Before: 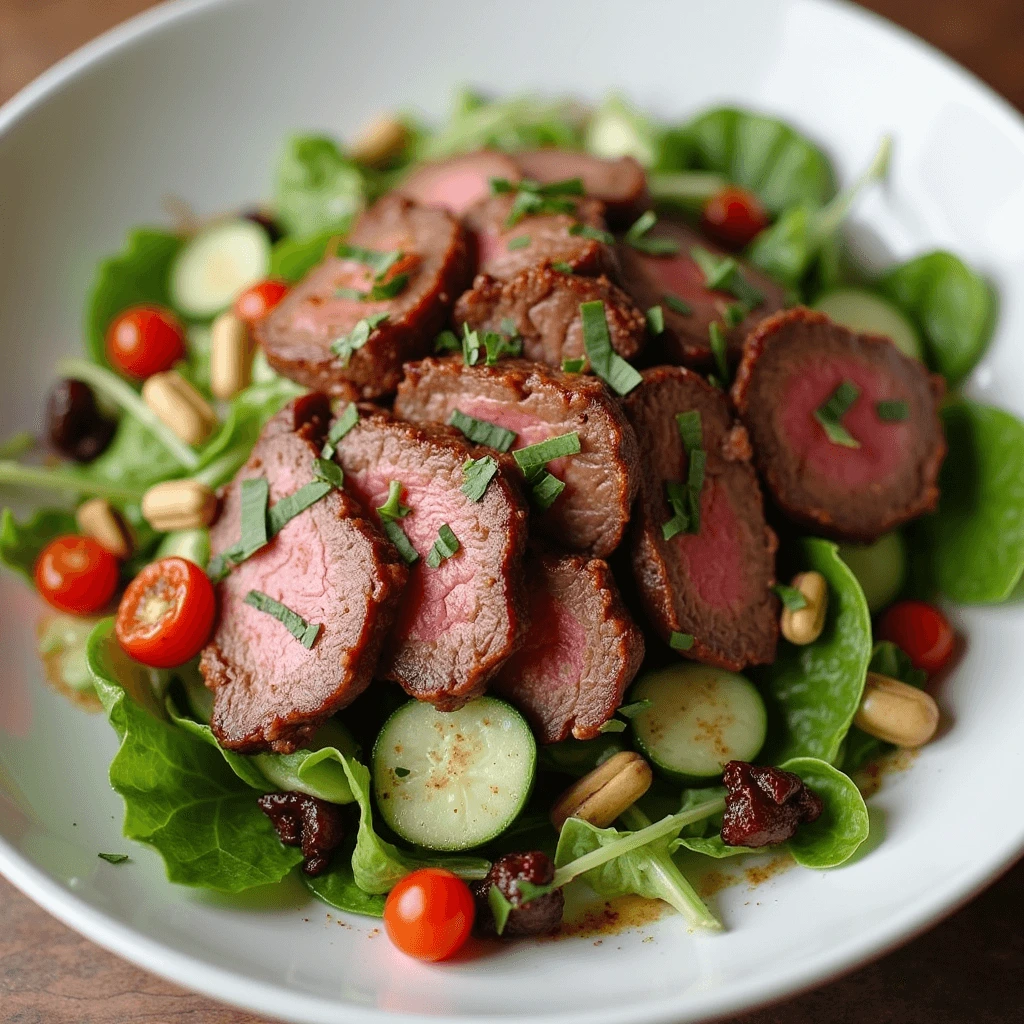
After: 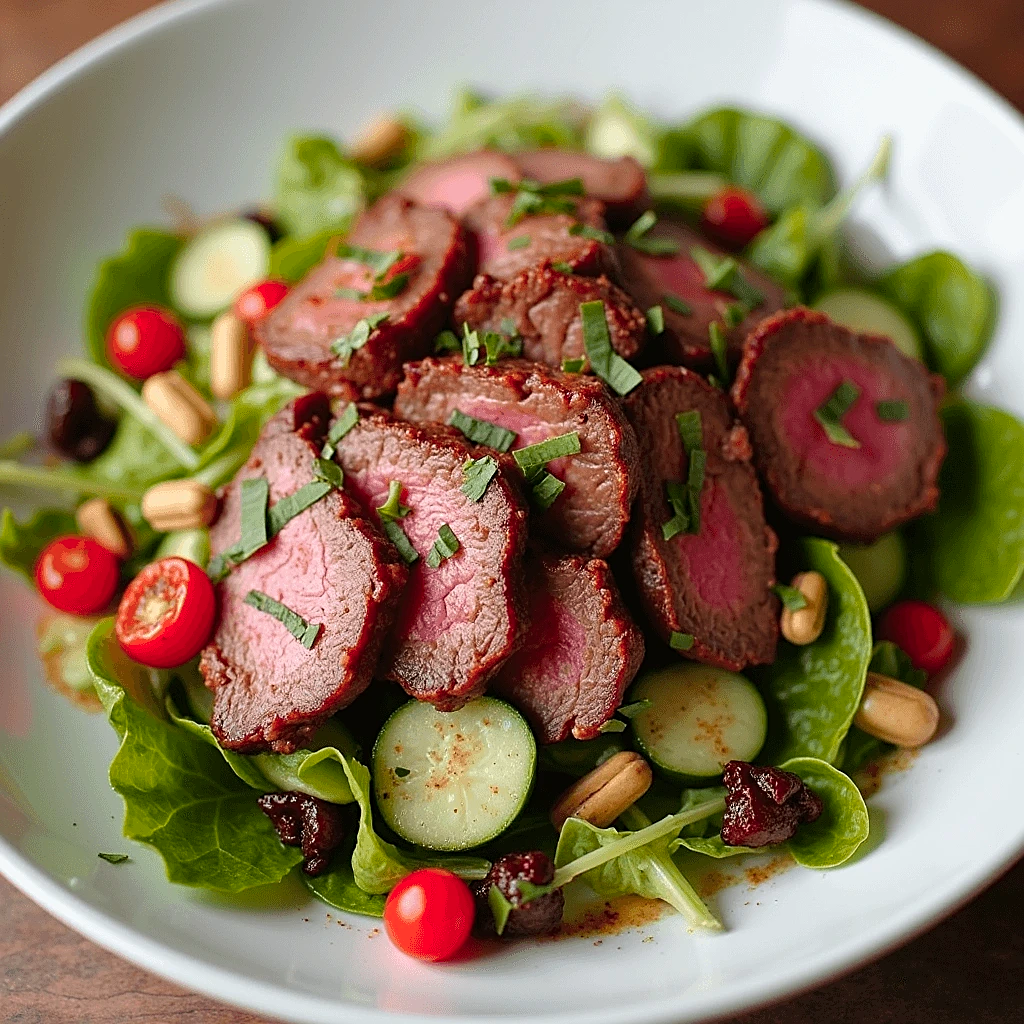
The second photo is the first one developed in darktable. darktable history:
color zones: curves: ch1 [(0.235, 0.558) (0.75, 0.5)]; ch2 [(0.25, 0.462) (0.749, 0.457)]
sharpen: amount 0.555
